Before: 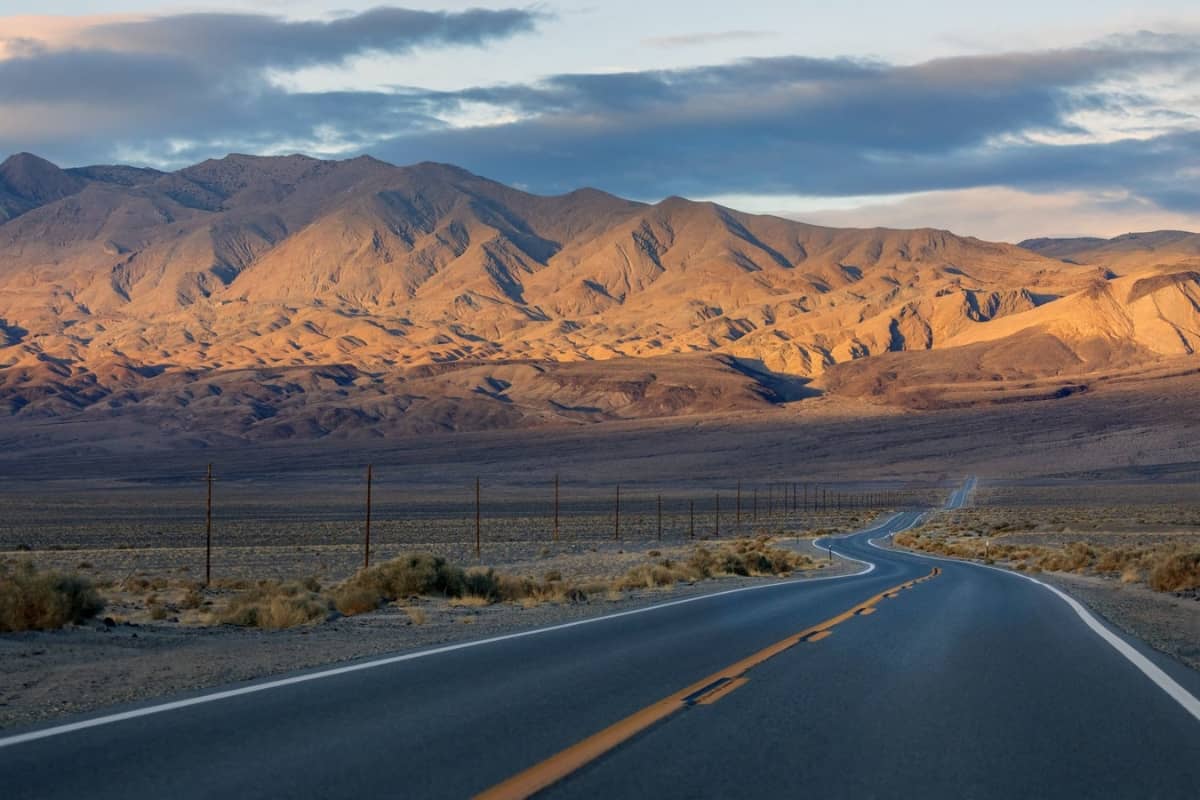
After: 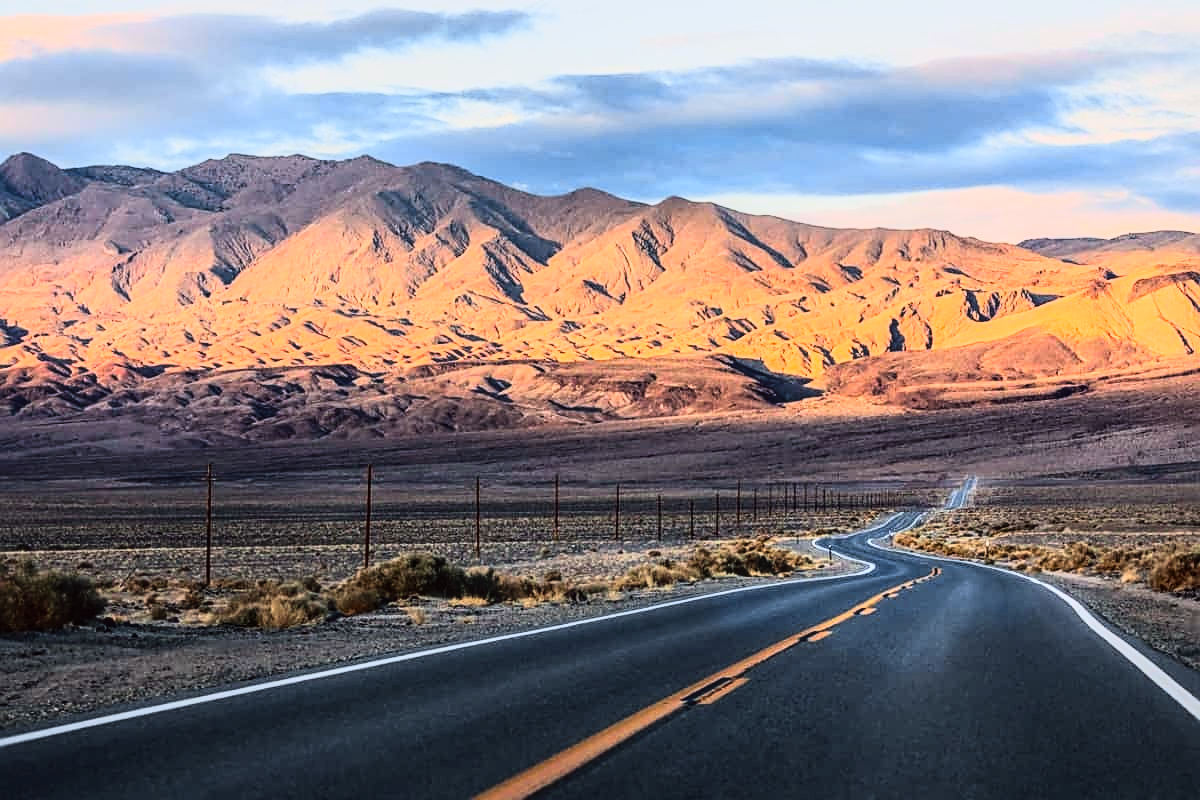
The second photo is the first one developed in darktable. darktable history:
local contrast: on, module defaults
sharpen: on, module defaults
tone curve: curves: ch0 [(0, 0.029) (0.253, 0.237) (1, 0.945)]; ch1 [(0, 0) (0.401, 0.42) (0.442, 0.47) (0.492, 0.498) (0.511, 0.523) (0.557, 0.565) (0.66, 0.683) (1, 1)]; ch2 [(0, 0) (0.394, 0.413) (0.5, 0.5) (0.578, 0.568) (1, 1)], color space Lab, independent channels, preserve colors none
color correction: saturation 1.11
contrast brightness saturation: contrast 0.1, brightness 0.03, saturation 0.09
rgb curve: curves: ch0 [(0, 0) (0.21, 0.15) (0.24, 0.21) (0.5, 0.75) (0.75, 0.96) (0.89, 0.99) (1, 1)]; ch1 [(0, 0.02) (0.21, 0.13) (0.25, 0.2) (0.5, 0.67) (0.75, 0.9) (0.89, 0.97) (1, 1)]; ch2 [(0, 0.02) (0.21, 0.13) (0.25, 0.2) (0.5, 0.67) (0.75, 0.9) (0.89, 0.97) (1, 1)], compensate middle gray true
